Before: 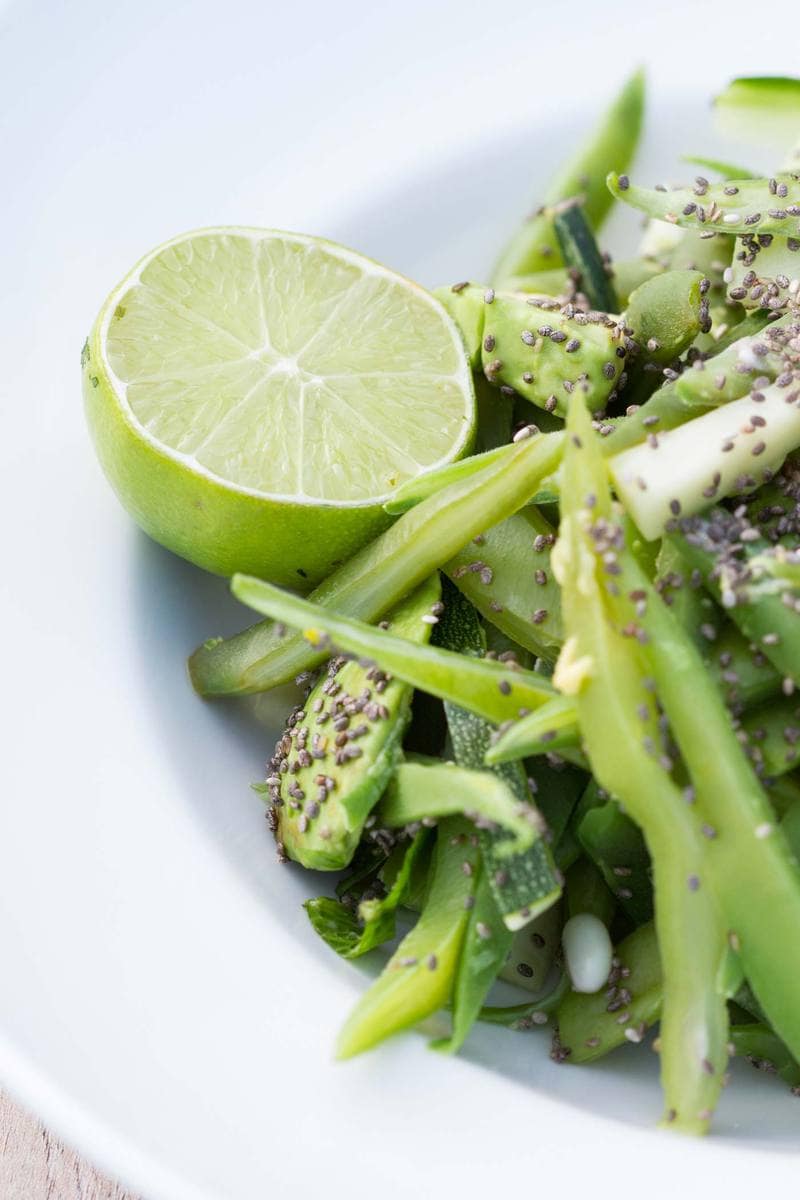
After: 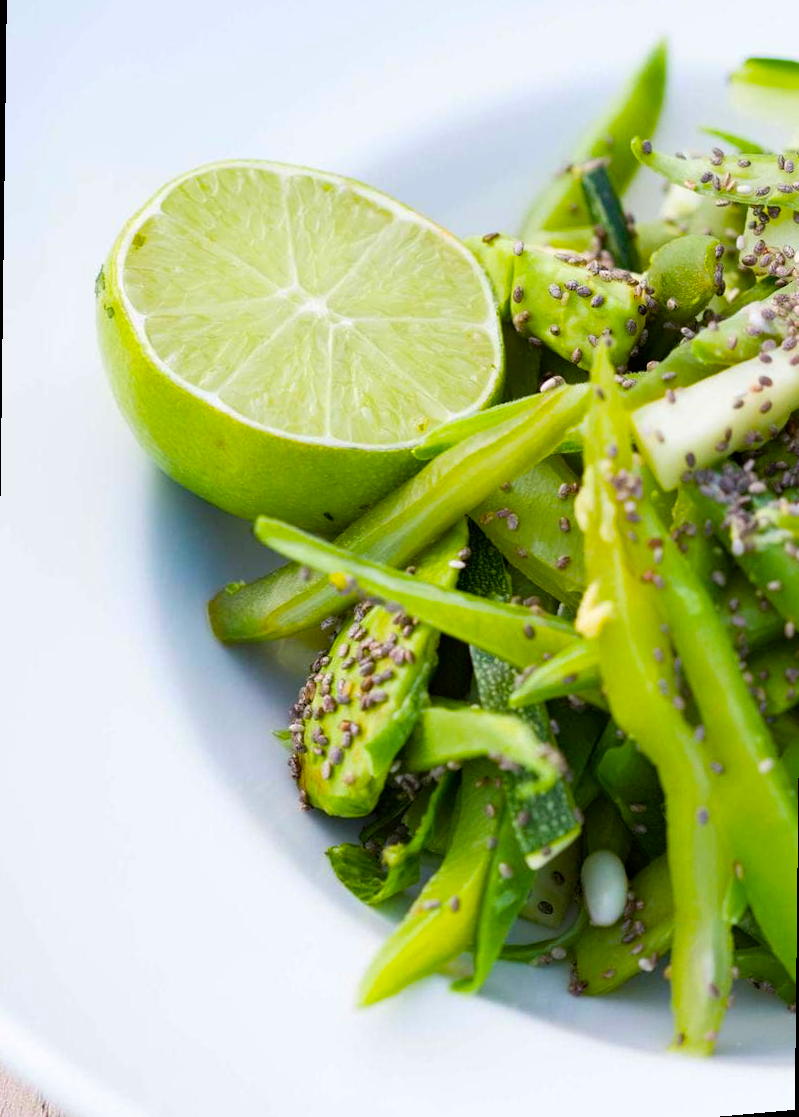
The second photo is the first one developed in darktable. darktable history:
color balance rgb: linear chroma grading › global chroma 15%, perceptual saturation grading › global saturation 30%
rotate and perspective: rotation 0.679°, lens shift (horizontal) 0.136, crop left 0.009, crop right 0.991, crop top 0.078, crop bottom 0.95
color balance: mode lift, gamma, gain (sRGB)
haze removal: compatibility mode true, adaptive false
